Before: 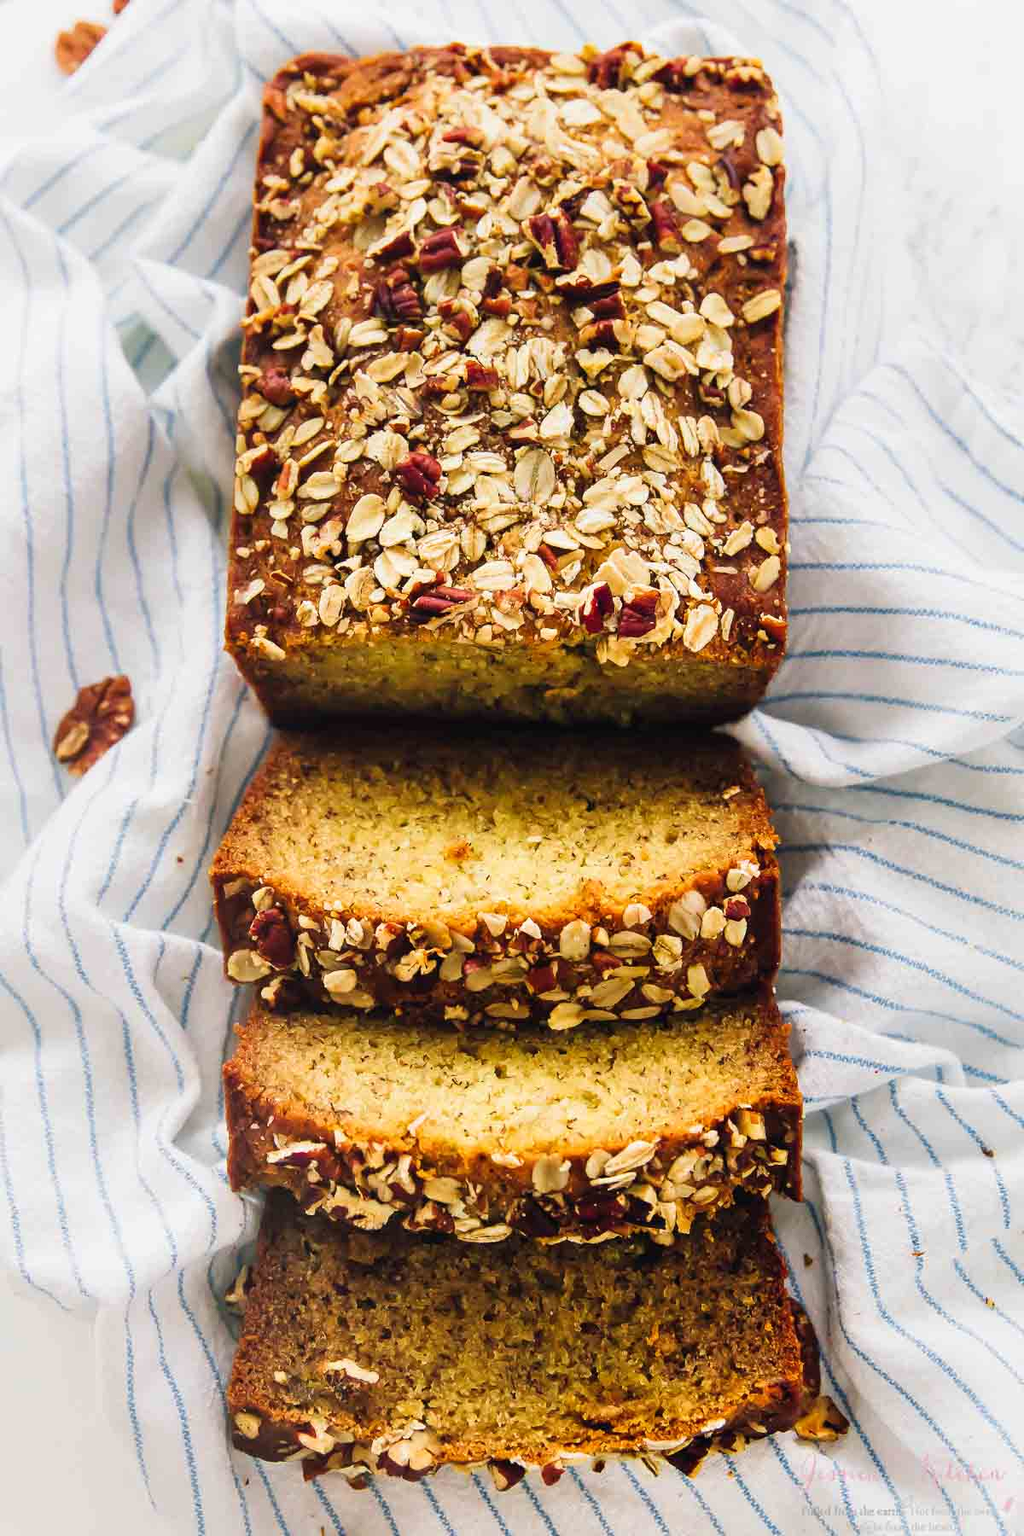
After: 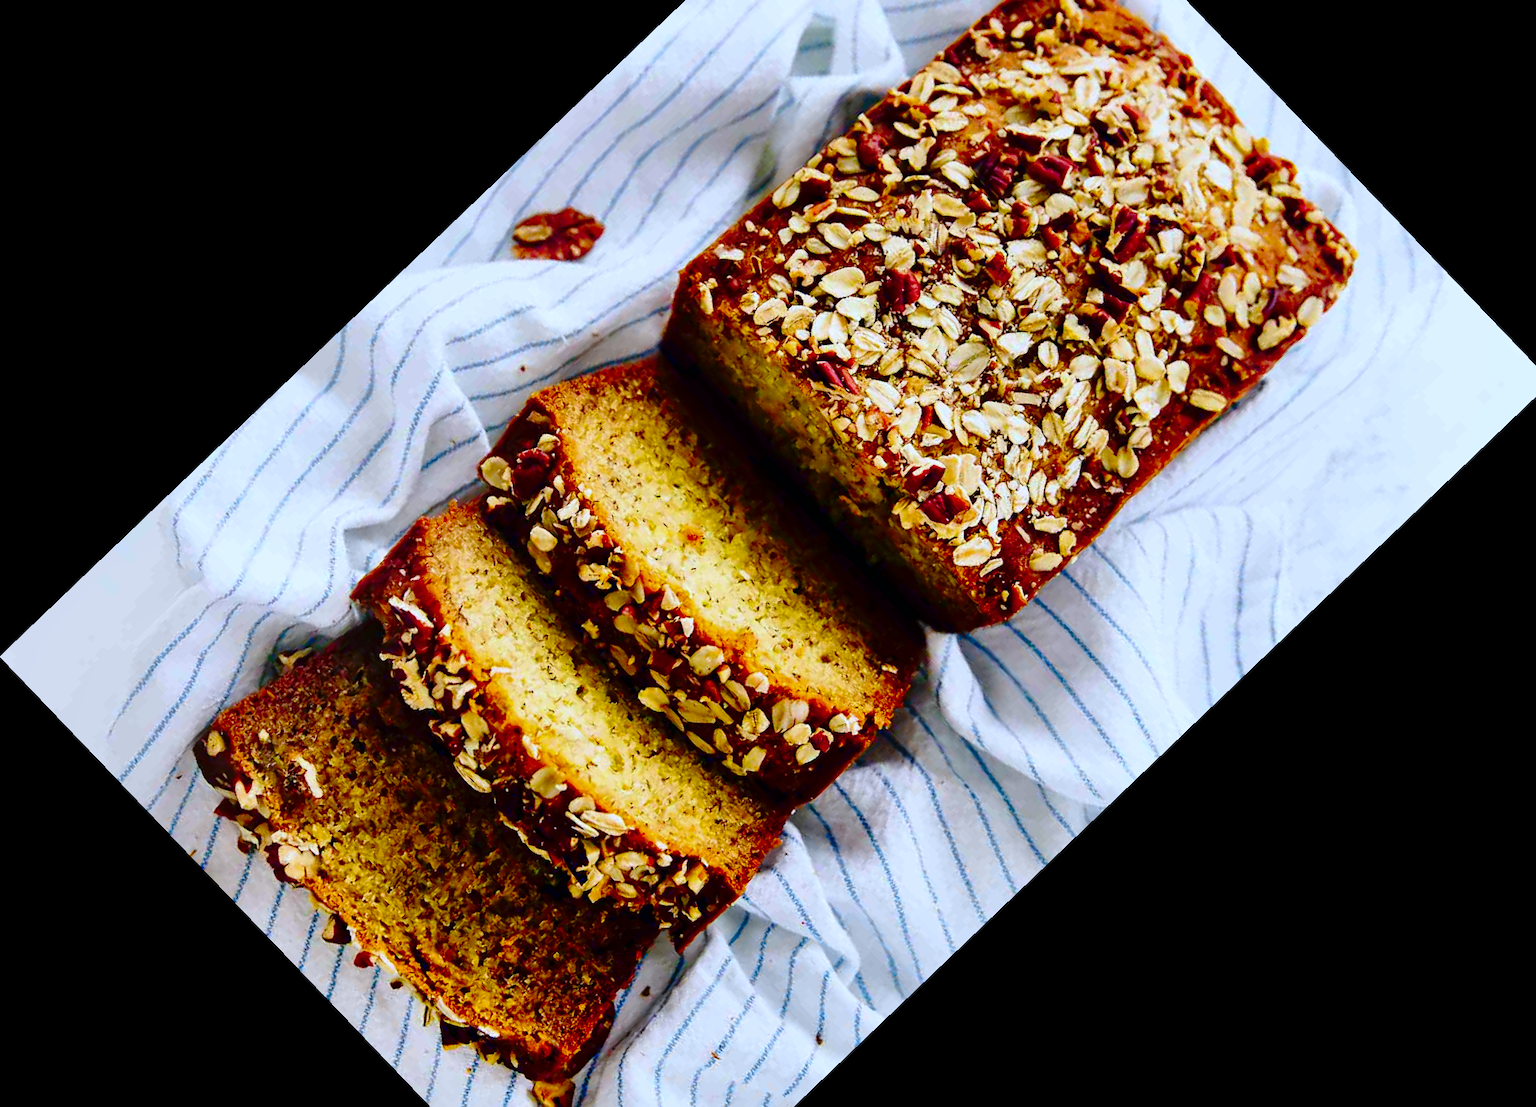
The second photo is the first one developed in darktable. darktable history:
white balance: red 0.931, blue 1.11
contrast brightness saturation: contrast 0.22, brightness -0.19, saturation 0.24
shadows and highlights: on, module defaults
crop and rotate: angle -46.26°, top 16.234%, right 0.912%, bottom 11.704%
tone curve: curves: ch0 [(0, 0) (0.003, 0.001) (0.011, 0.004) (0.025, 0.013) (0.044, 0.022) (0.069, 0.035) (0.1, 0.053) (0.136, 0.088) (0.177, 0.149) (0.224, 0.213) (0.277, 0.293) (0.335, 0.381) (0.399, 0.463) (0.468, 0.546) (0.543, 0.616) (0.623, 0.693) (0.709, 0.766) (0.801, 0.843) (0.898, 0.921) (1, 1)], preserve colors none
